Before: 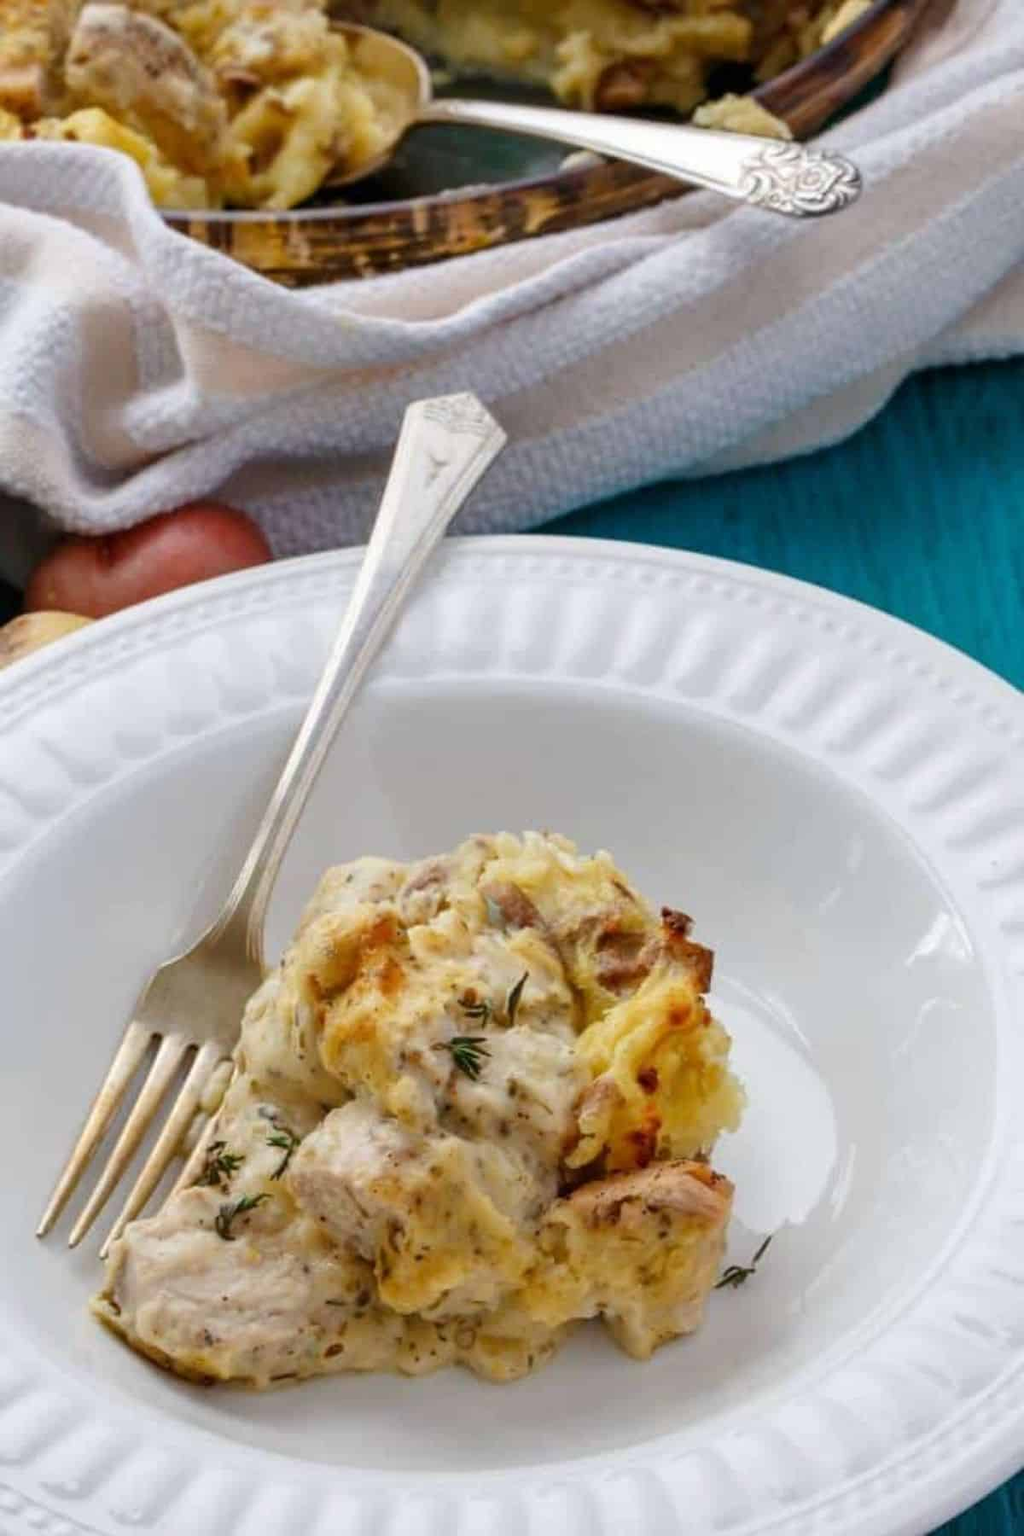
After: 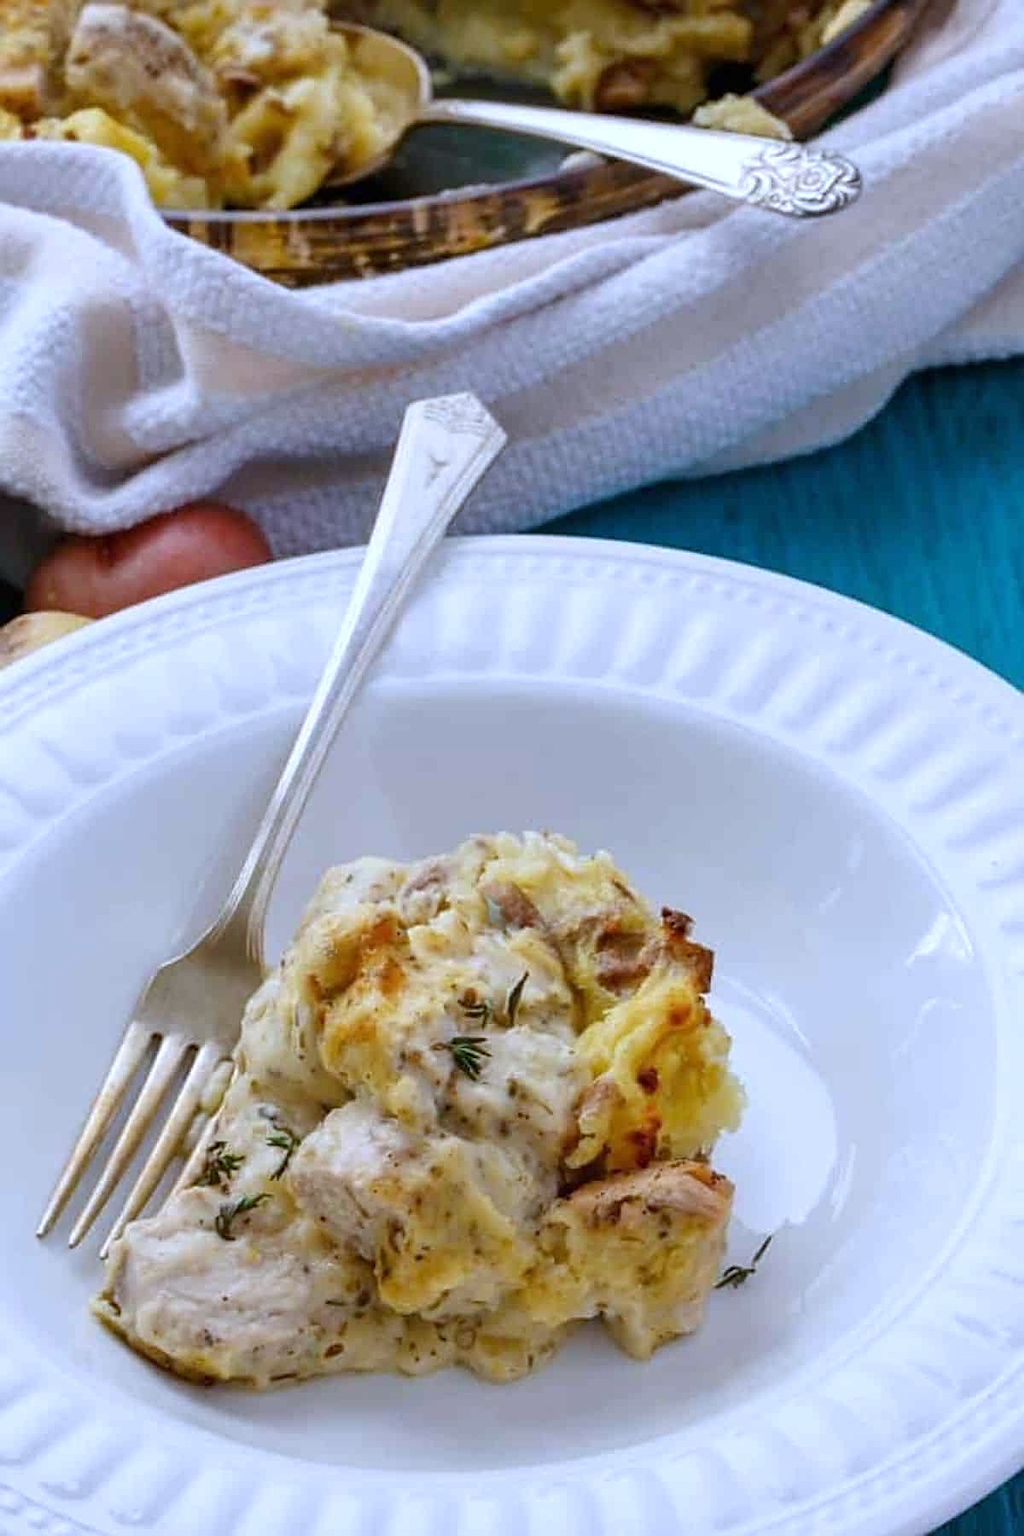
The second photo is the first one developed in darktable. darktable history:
white balance: red 0.948, green 1.02, blue 1.176
sharpen: on, module defaults
